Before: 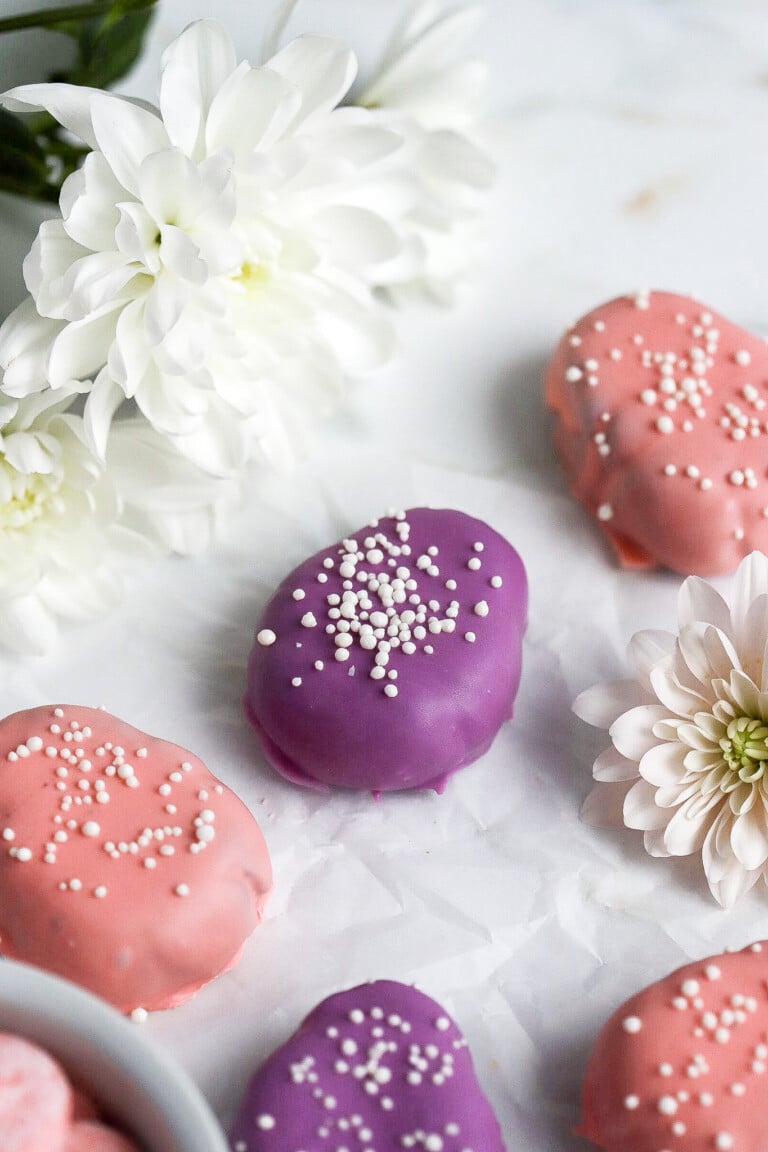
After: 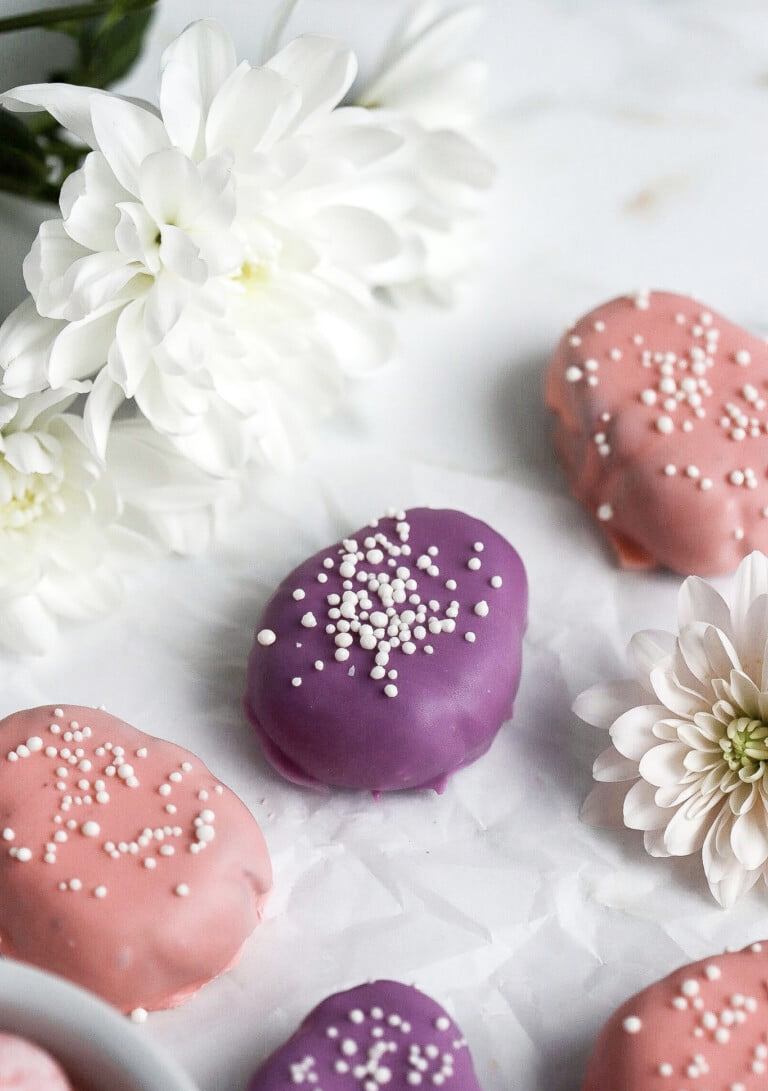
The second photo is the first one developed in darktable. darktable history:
crop and rotate: top 0.003%, bottom 5.219%
tone equalizer: edges refinement/feathering 500, mask exposure compensation -1.57 EV, preserve details no
contrast brightness saturation: contrast 0.06, brightness -0.012, saturation -0.216
